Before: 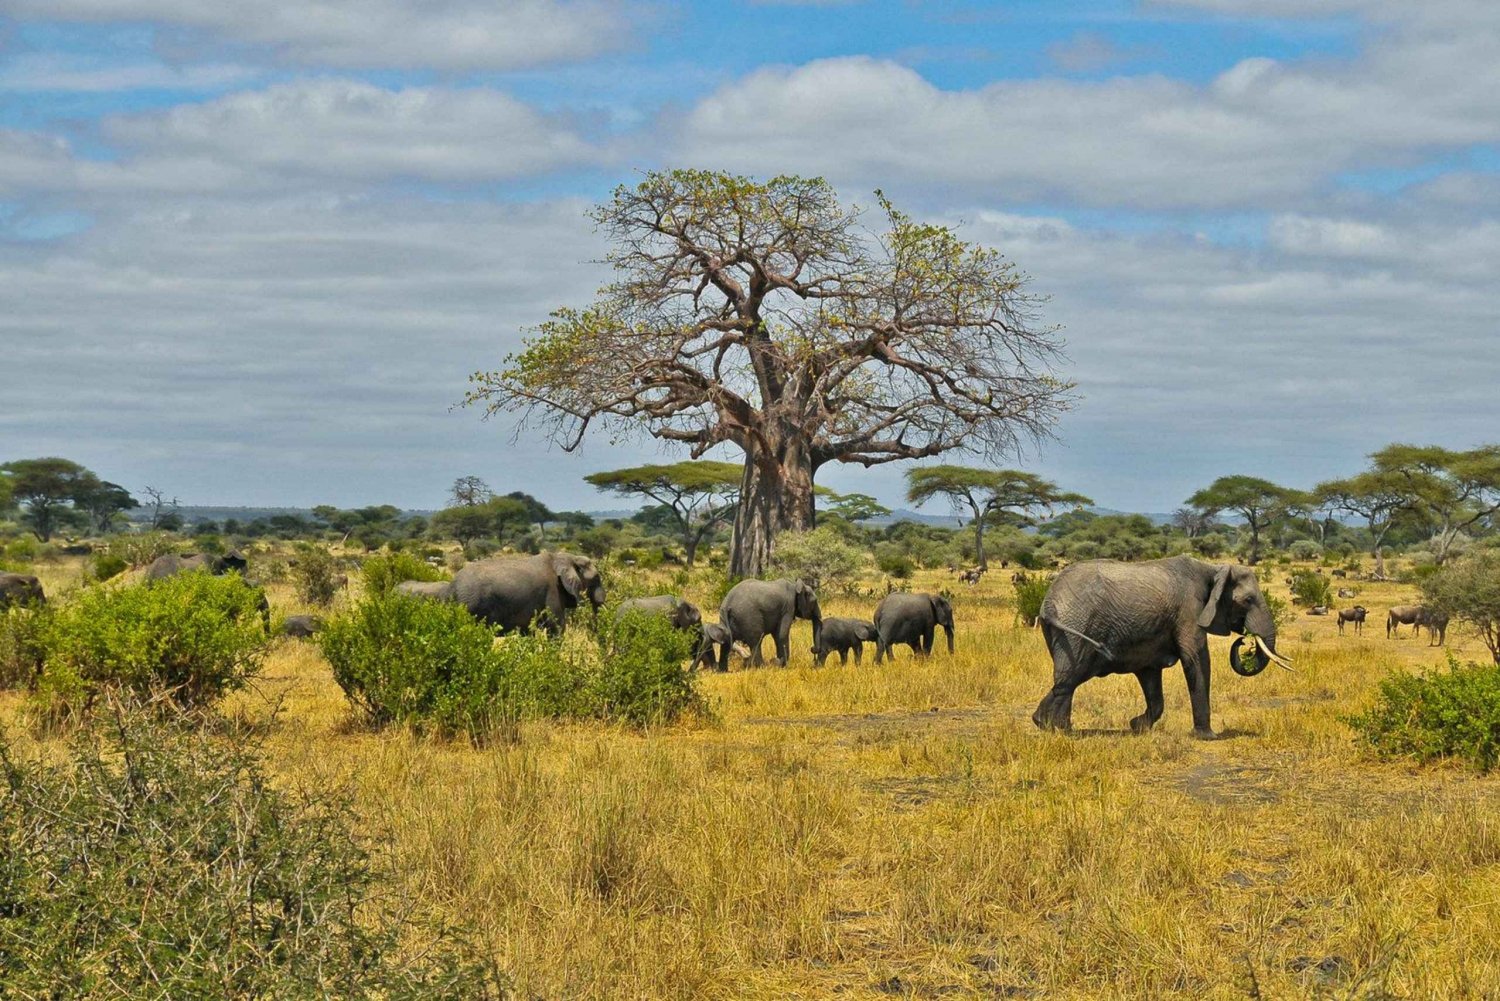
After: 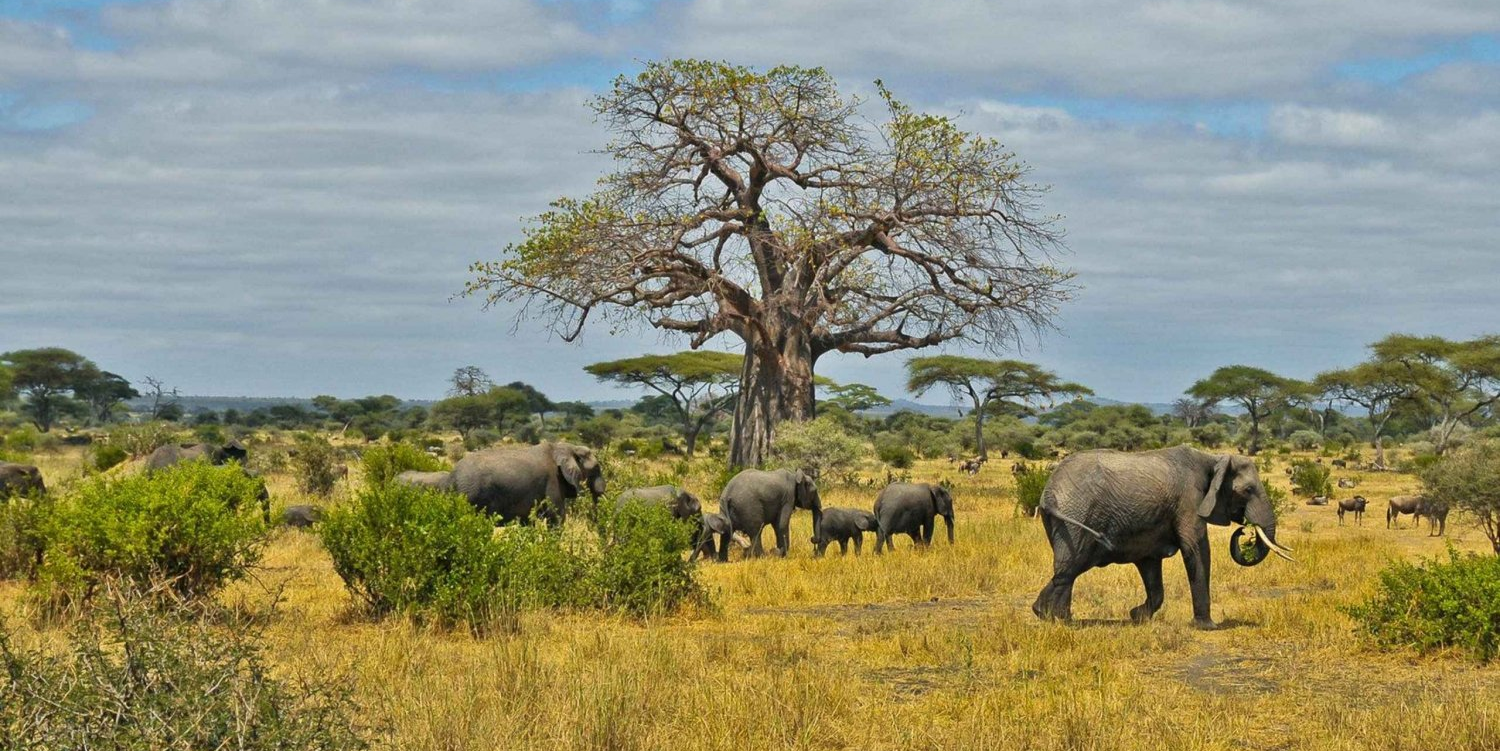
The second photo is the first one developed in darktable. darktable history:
crop: top 11.033%, bottom 13.899%
